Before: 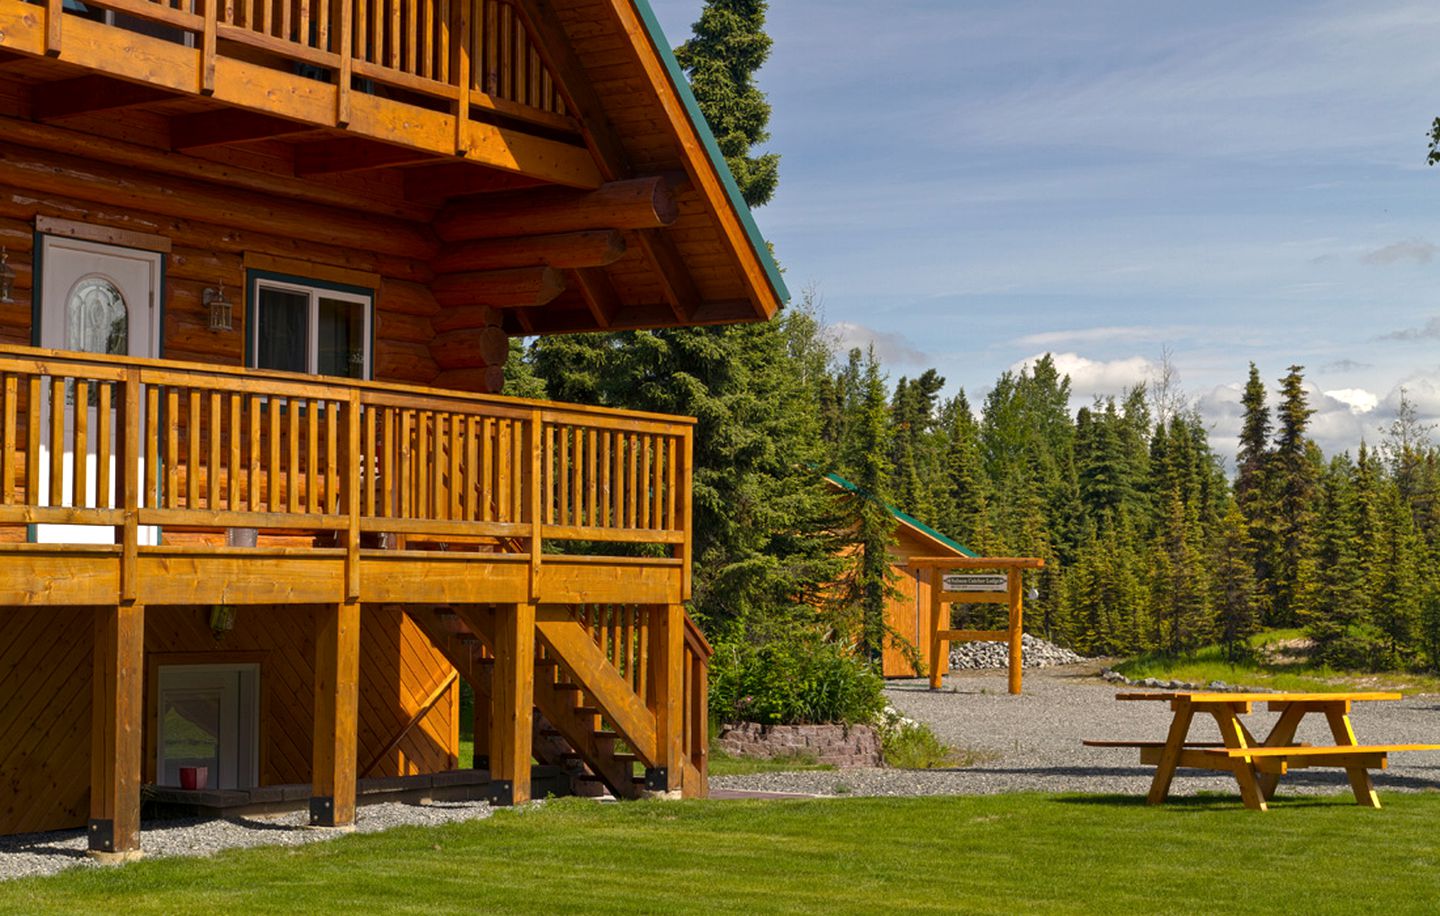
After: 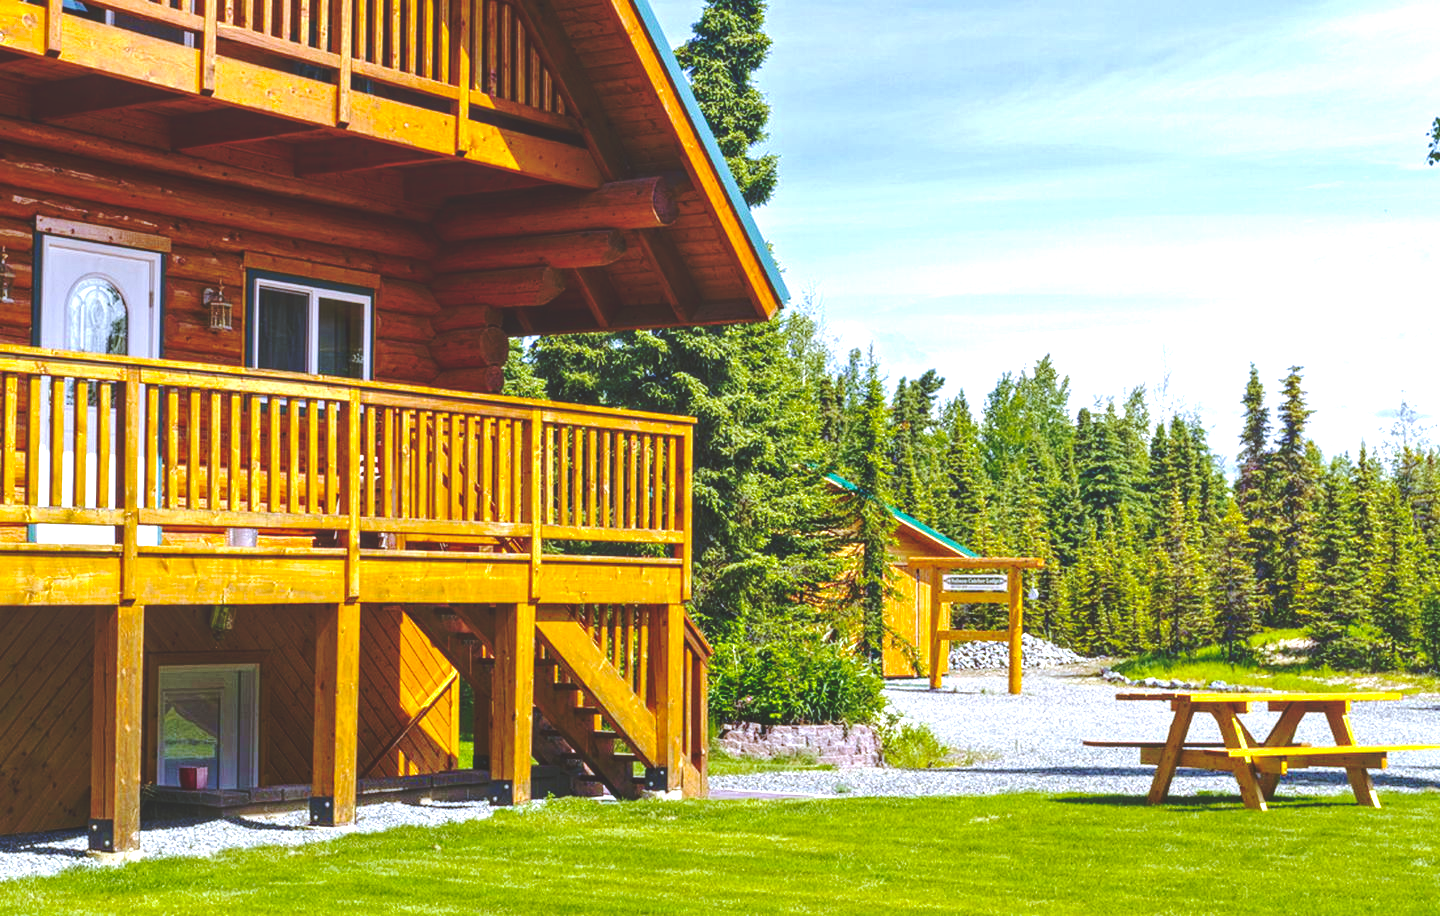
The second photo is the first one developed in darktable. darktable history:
local contrast: on, module defaults
white balance: red 0.871, blue 1.249
color balance rgb: perceptual saturation grading › global saturation 8.89%, saturation formula JzAzBz (2021)
exposure: black level correction 0, exposure 1.5 EV, compensate exposure bias true, compensate highlight preservation false
base curve: curves: ch0 [(0, 0.024) (0.055, 0.065) (0.121, 0.166) (0.236, 0.319) (0.693, 0.726) (1, 1)], preserve colors none
velvia: on, module defaults
